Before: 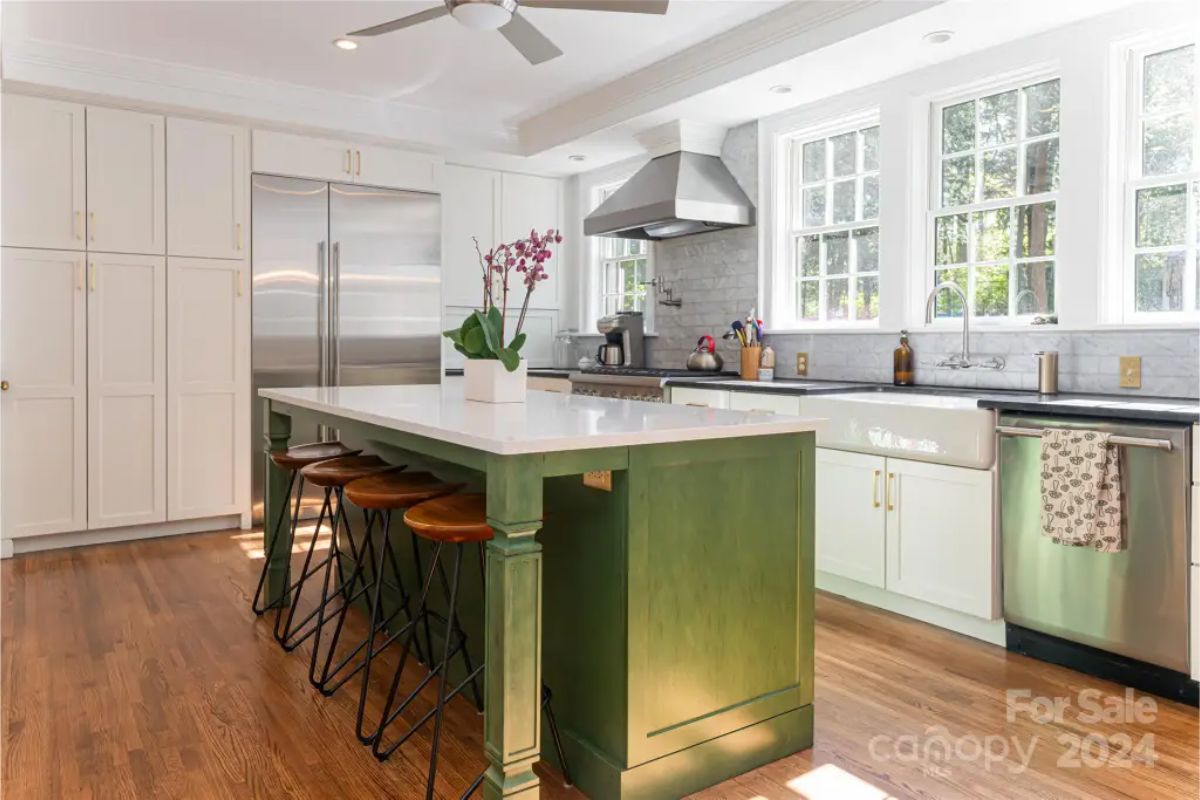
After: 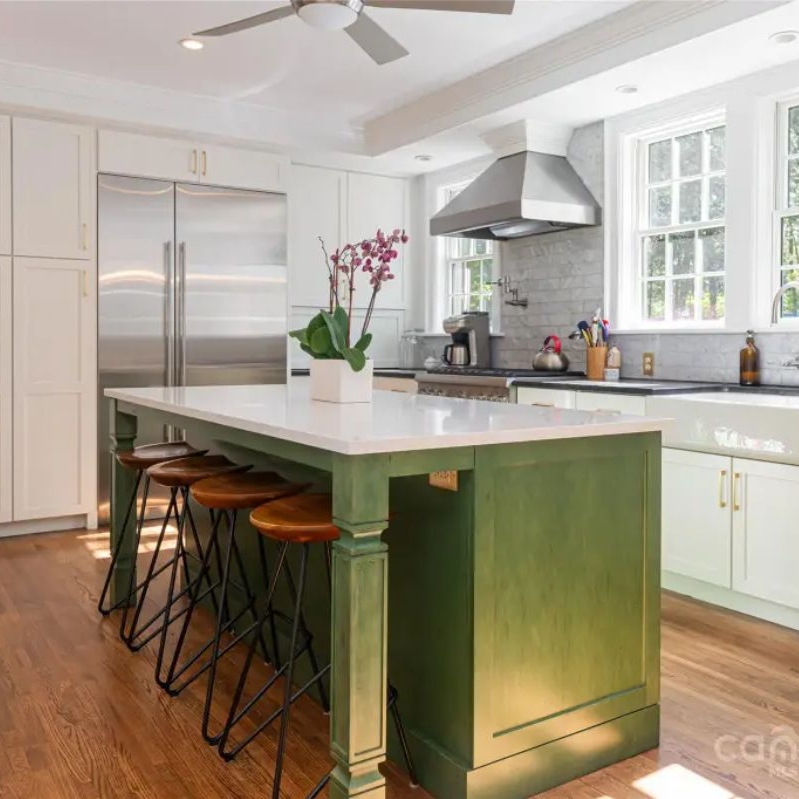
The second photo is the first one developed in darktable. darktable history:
crop and rotate: left 12.864%, right 20.492%
